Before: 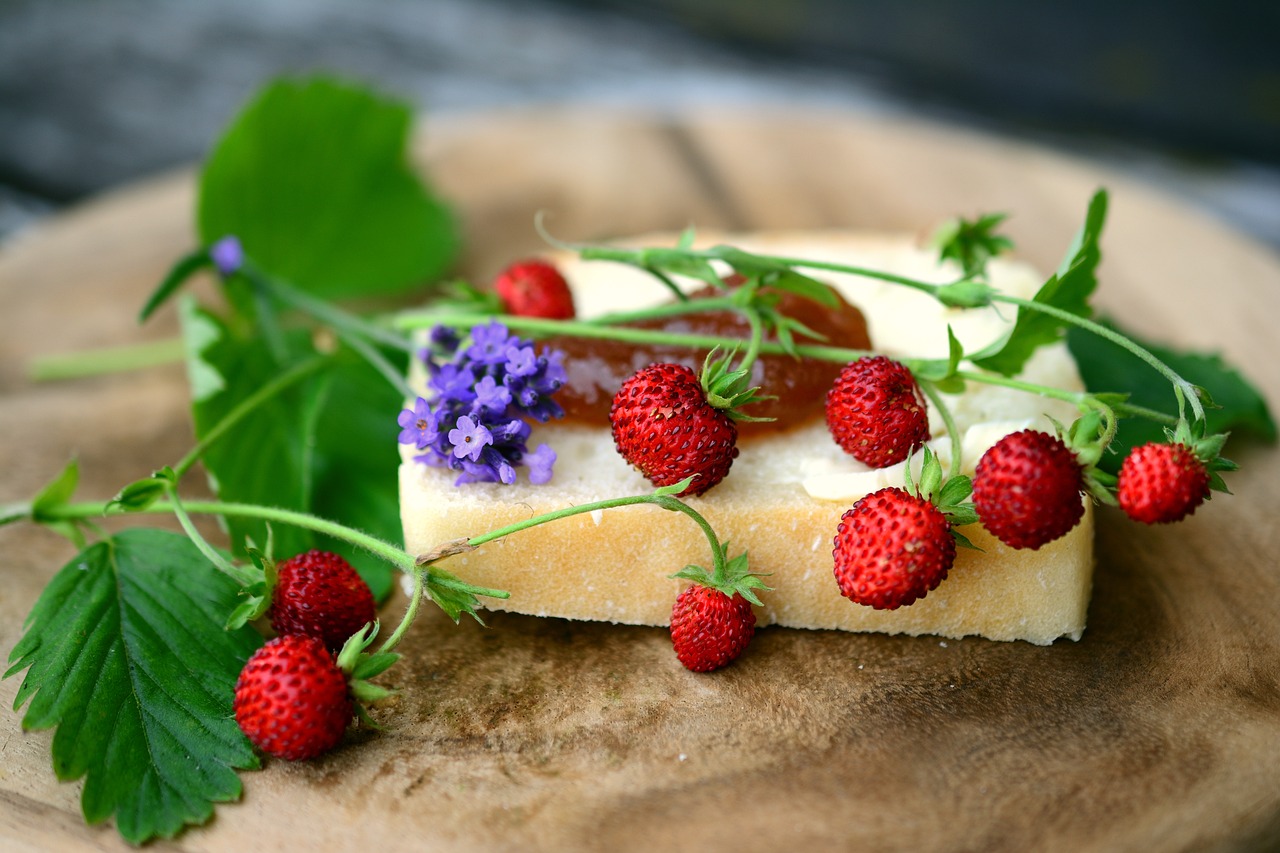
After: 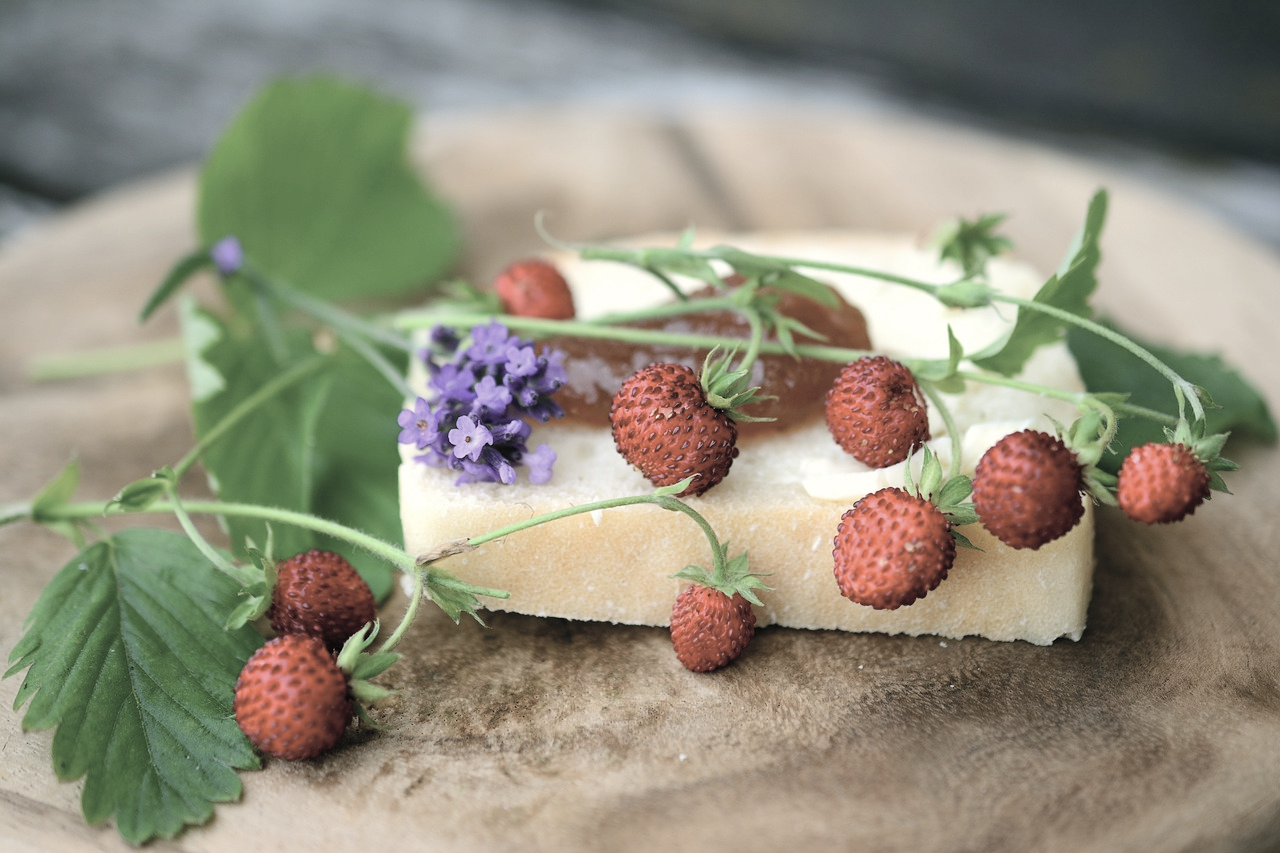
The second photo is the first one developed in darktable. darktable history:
exposure: compensate highlight preservation false
contrast brightness saturation: brightness 0.18, saturation -0.5
